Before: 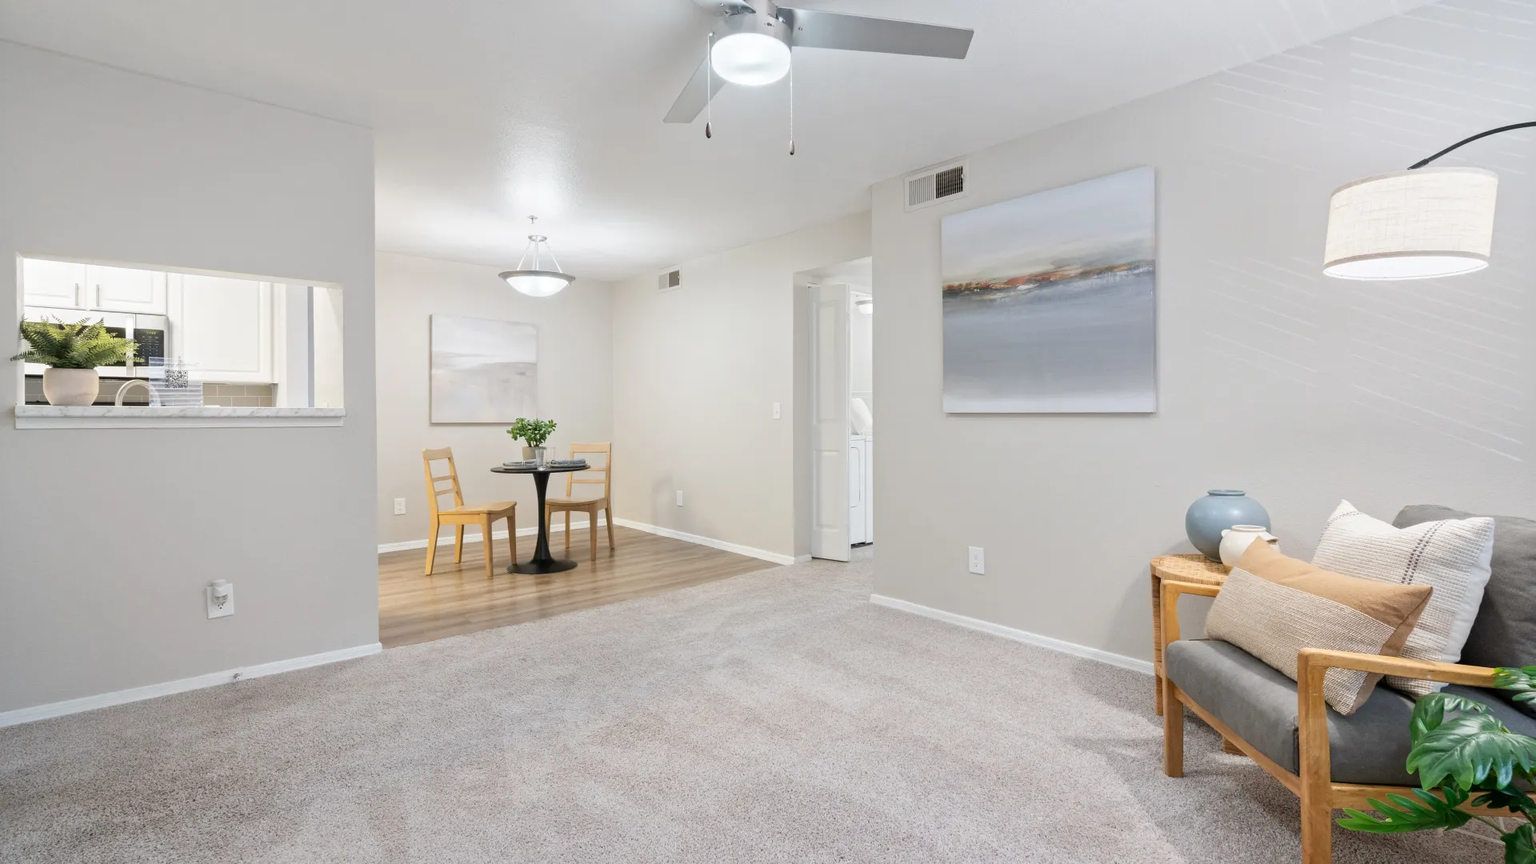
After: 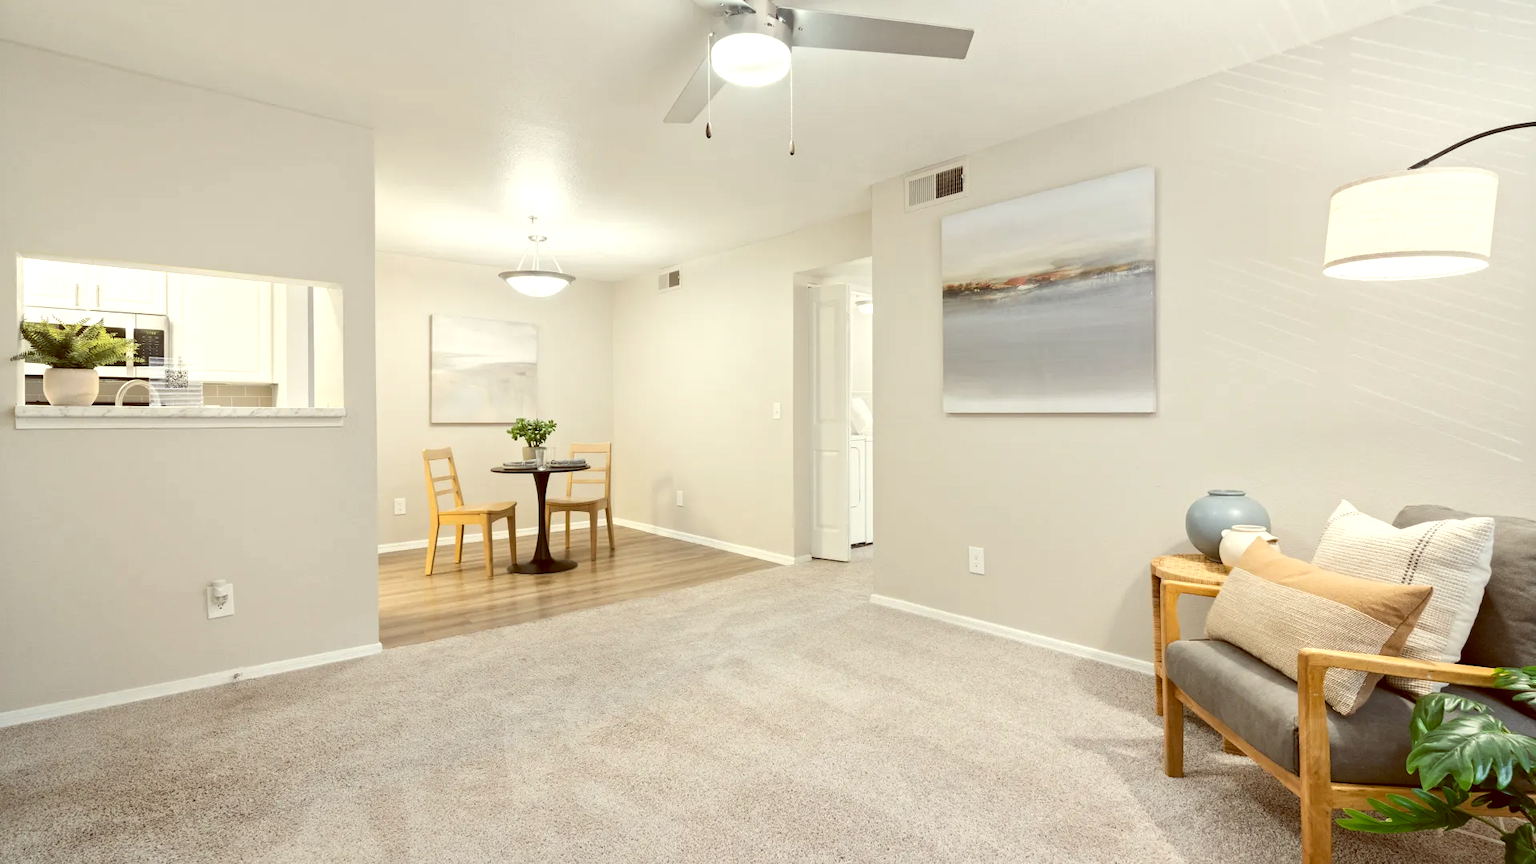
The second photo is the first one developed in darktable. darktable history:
tone equalizer: -8 EV -0.417 EV, -7 EV -0.389 EV, -6 EV -0.333 EV, -5 EV -0.222 EV, -3 EV 0.222 EV, -2 EV 0.333 EV, -1 EV 0.389 EV, +0 EV 0.417 EV, edges refinement/feathering 500, mask exposure compensation -1.57 EV, preserve details no
color balance: lift [1.001, 1.007, 1, 0.993], gamma [1.023, 1.026, 1.01, 0.974], gain [0.964, 1.059, 1.073, 0.927]
